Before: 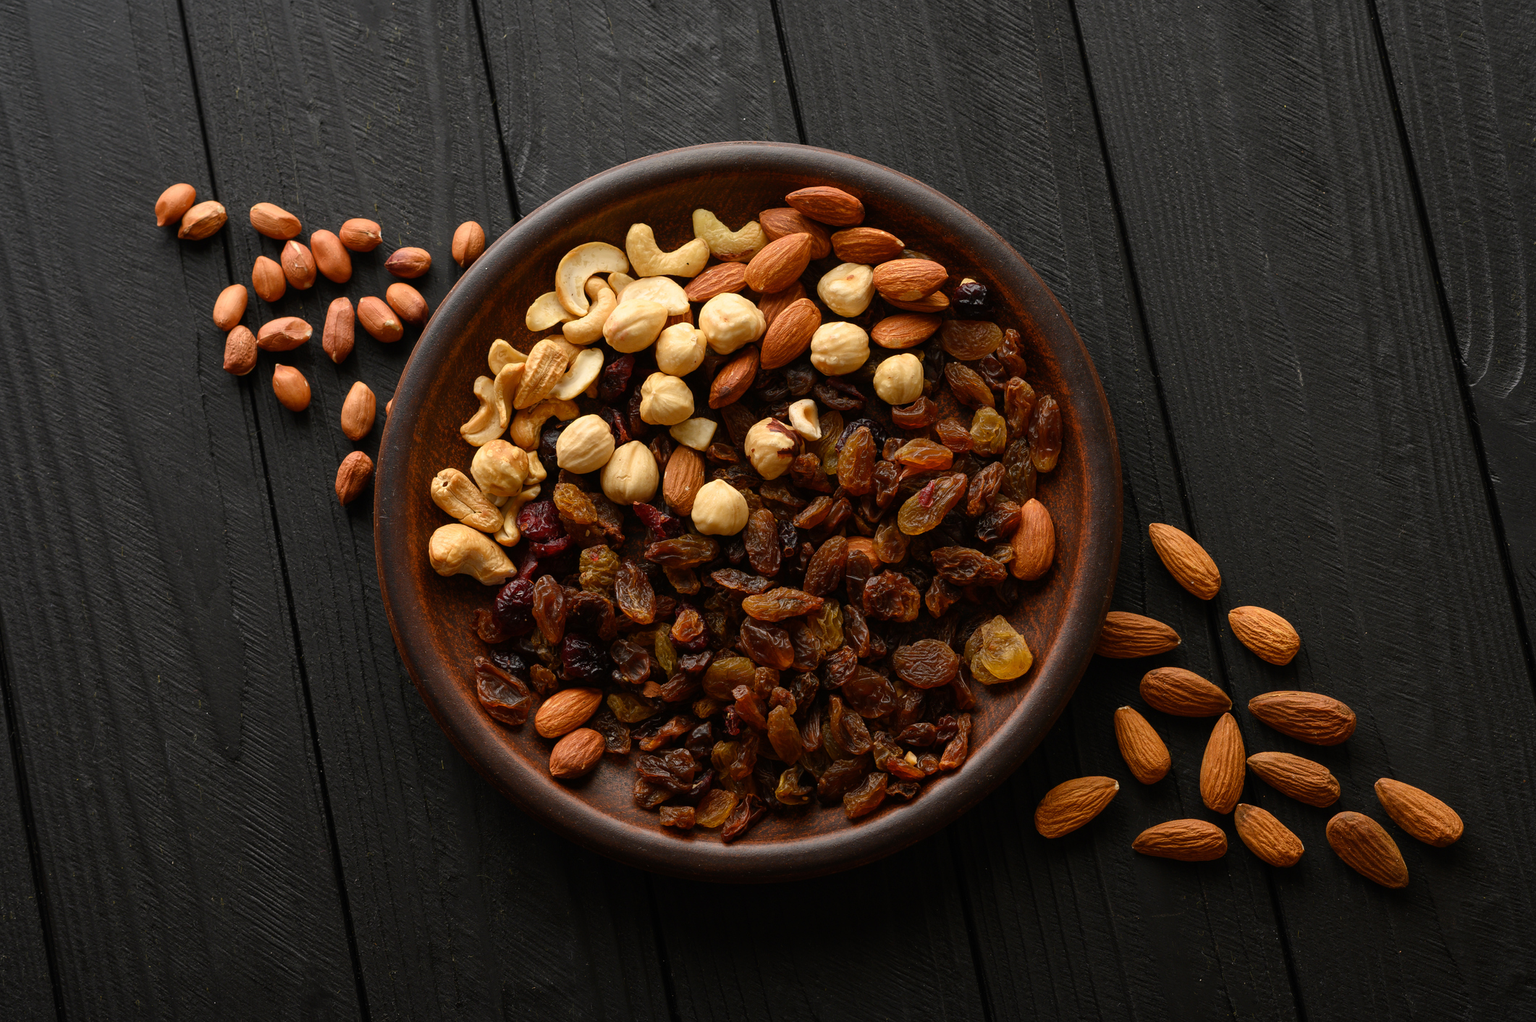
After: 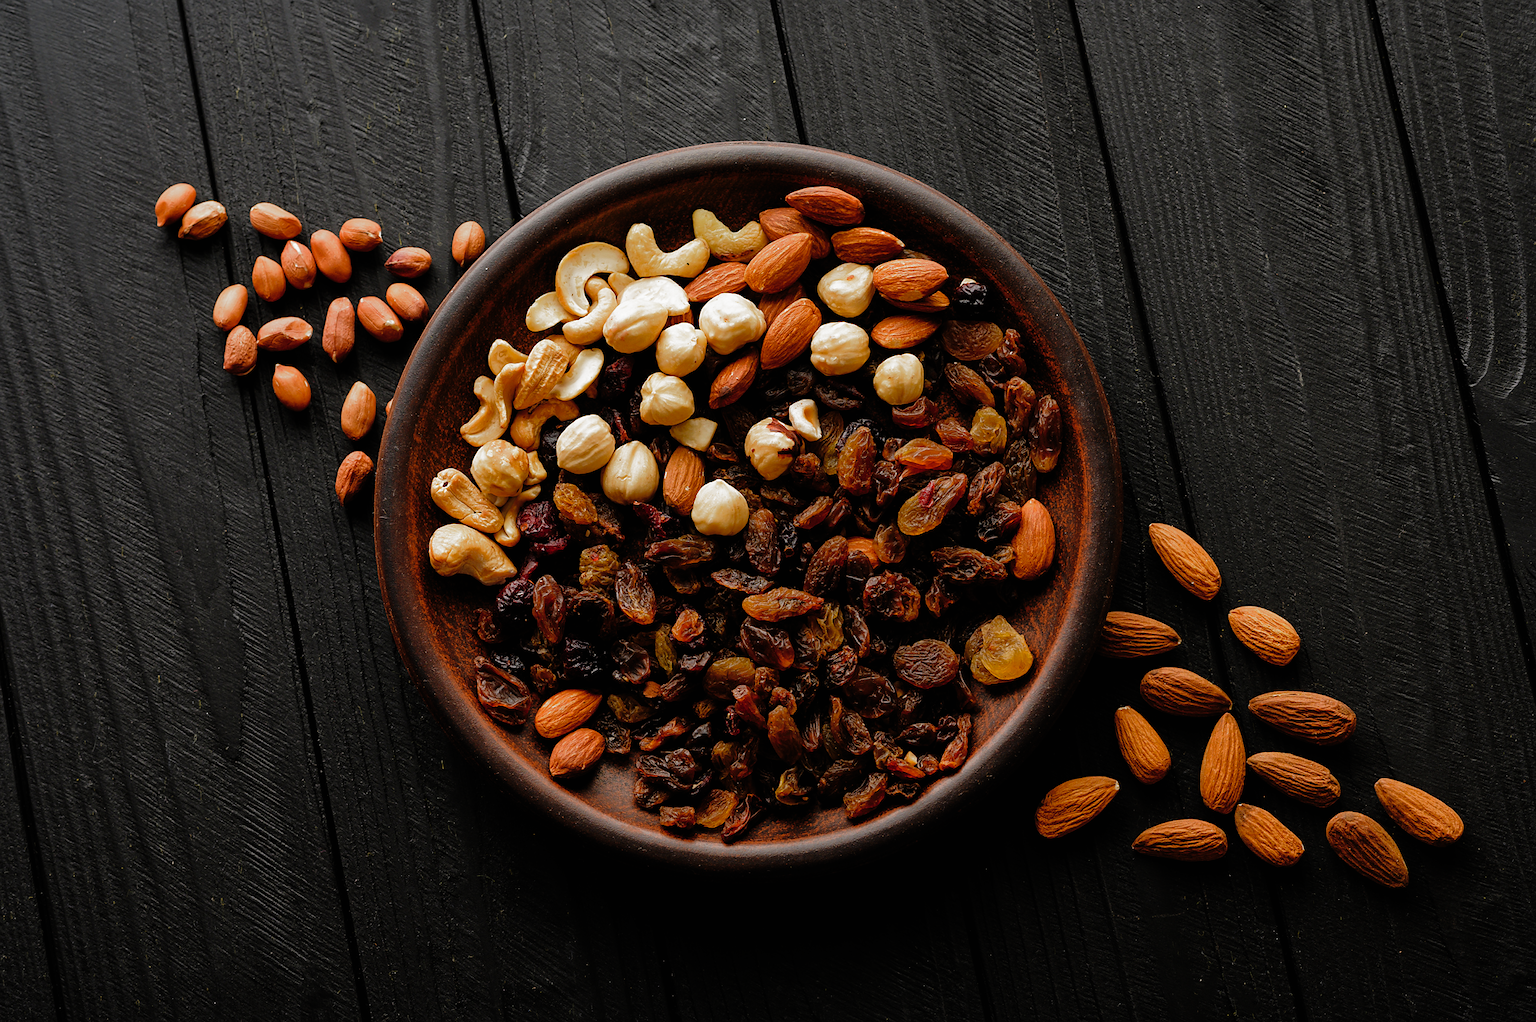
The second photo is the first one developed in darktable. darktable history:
filmic rgb: black relative exposure -8 EV, white relative exposure 2.47 EV, hardness 6.38, preserve chrominance no, color science v3 (2019), use custom middle-gray values true, iterations of high-quality reconstruction 0
exposure: compensate highlight preservation false
shadows and highlights: shadows 39.39, highlights -59.71
sharpen: radius 1.484, amount 0.401, threshold 1.497
